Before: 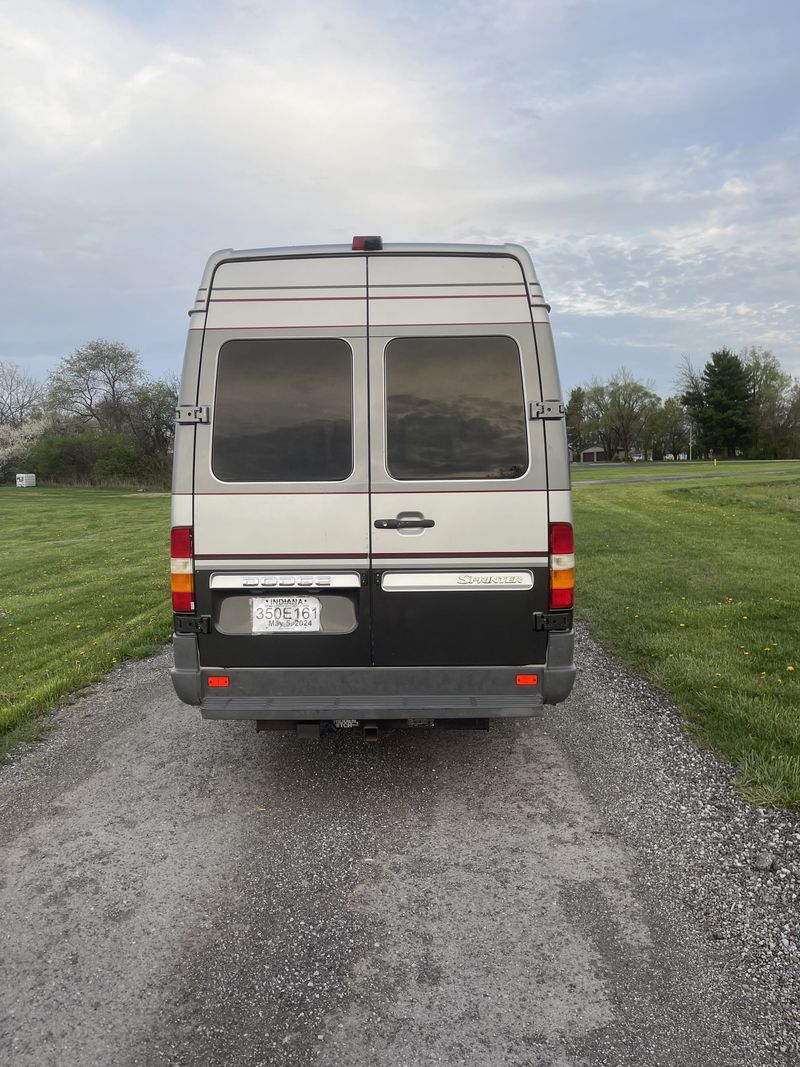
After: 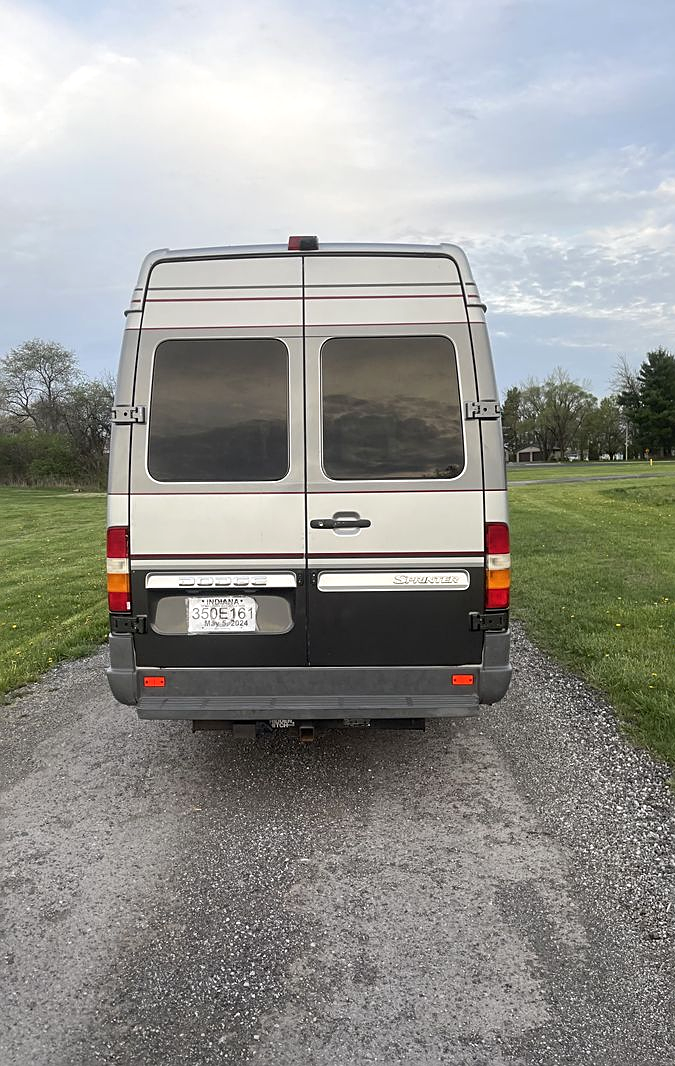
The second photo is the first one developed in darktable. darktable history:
crop: left 8.054%, right 7.472%
exposure: exposure 0.203 EV, compensate exposure bias true, compensate highlight preservation false
sharpen: on, module defaults
